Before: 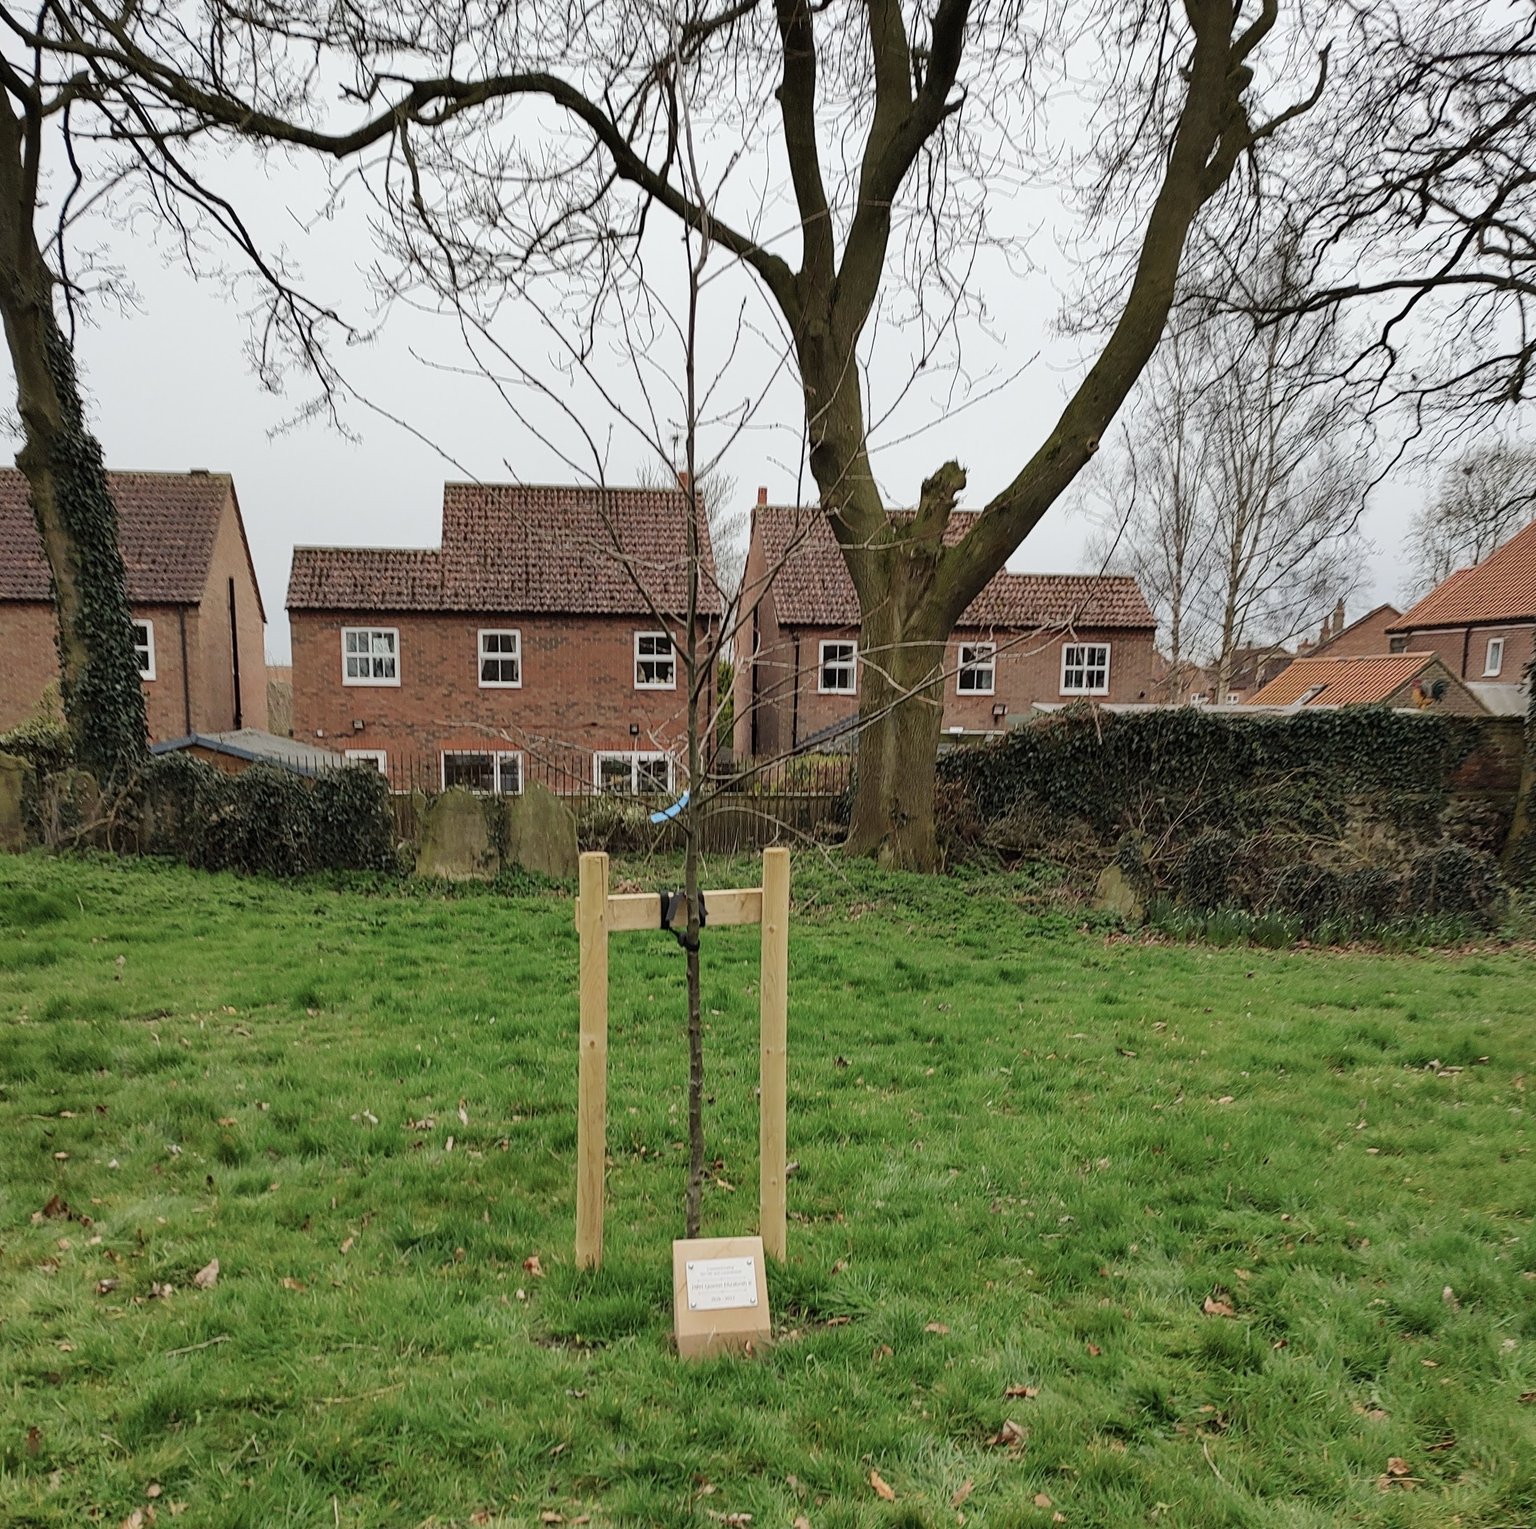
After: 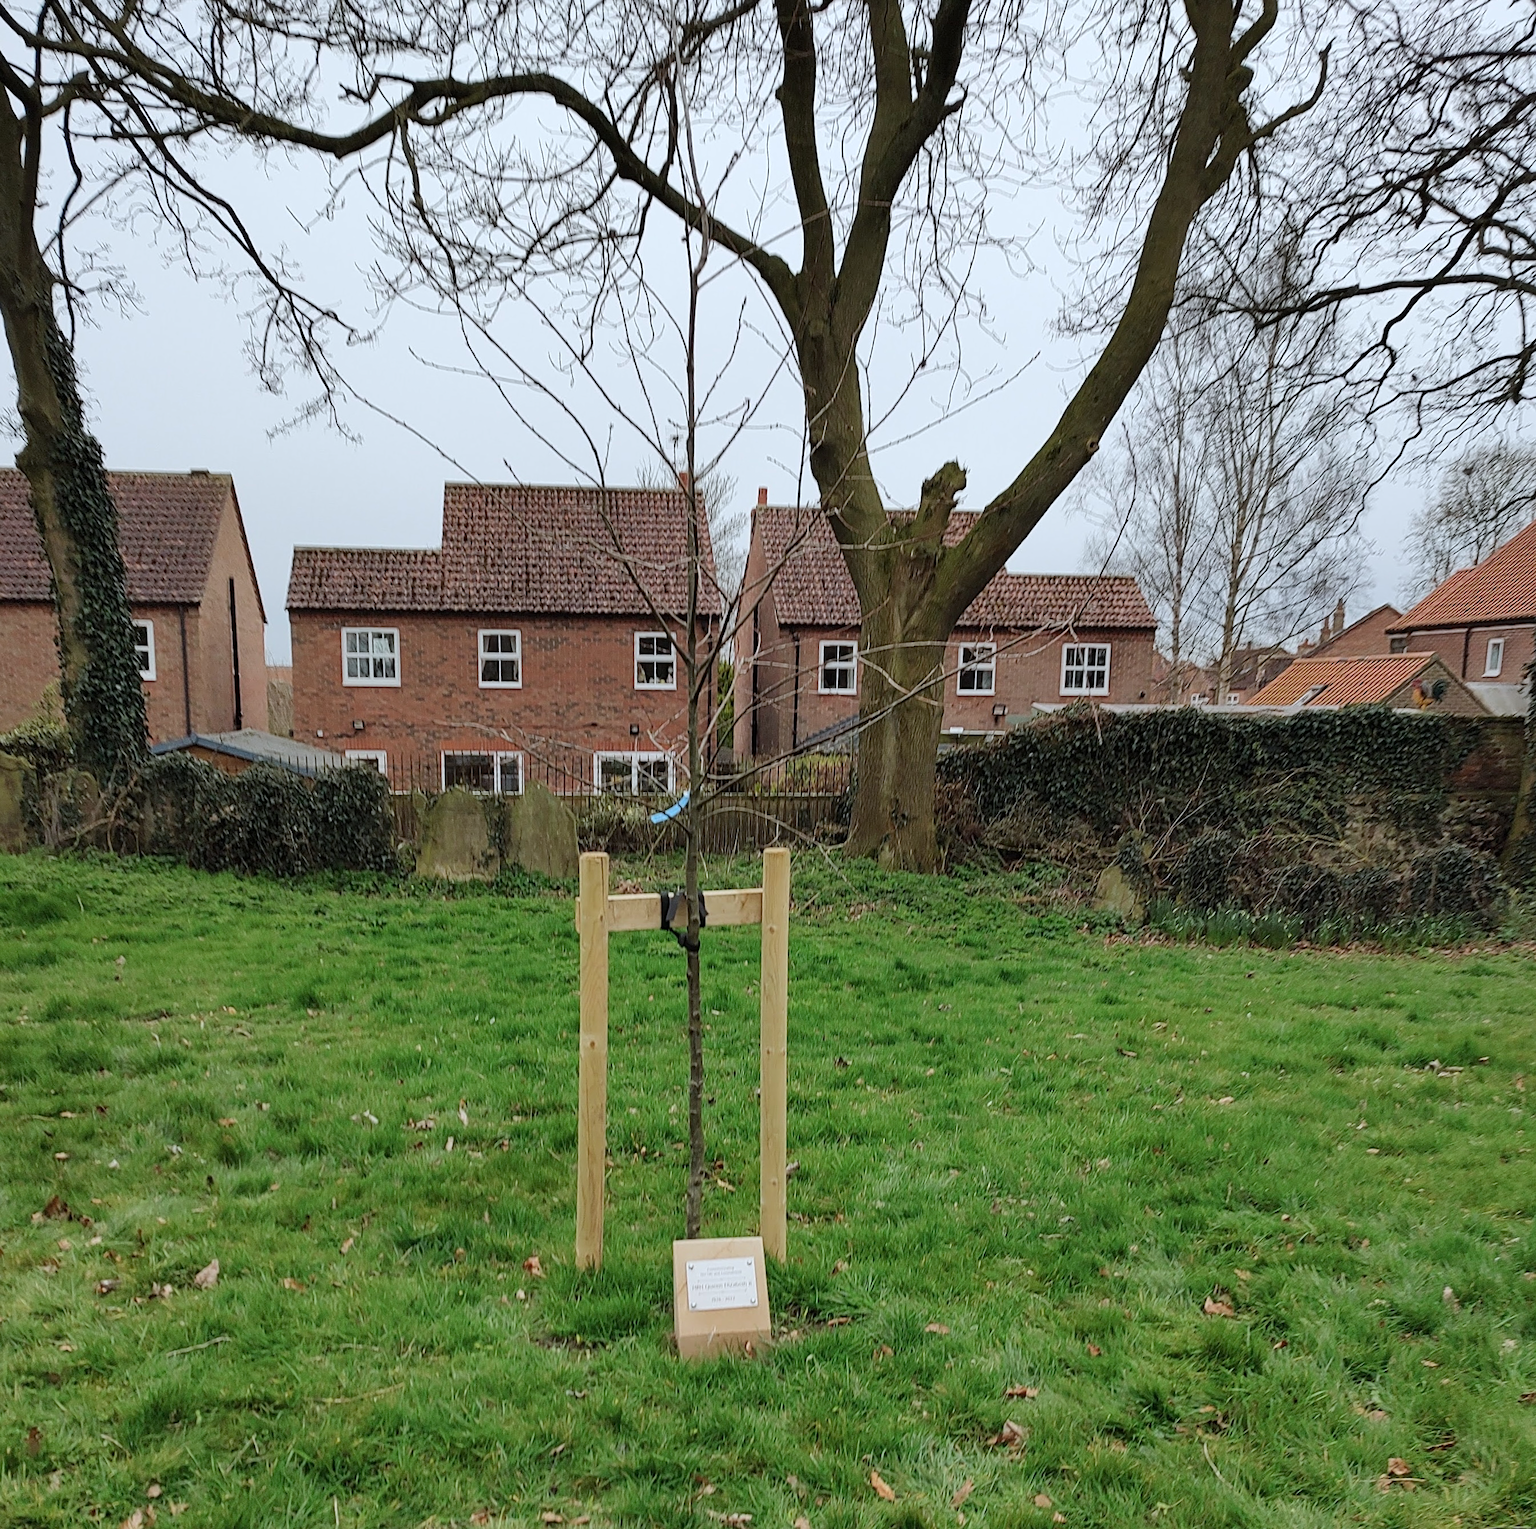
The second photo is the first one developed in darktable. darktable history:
contrast brightness saturation: saturation -0.05
sharpen: amount 0.2
white balance: red 0.967, blue 1.049
